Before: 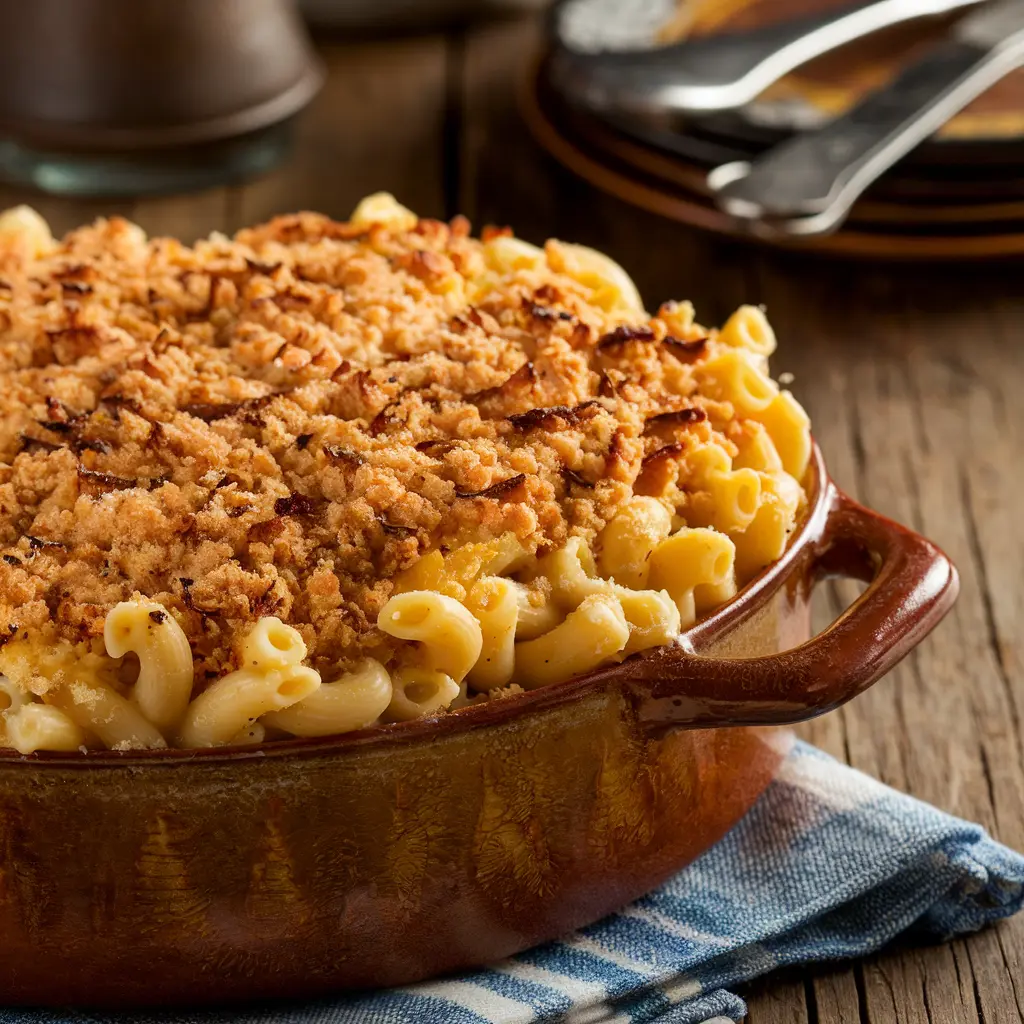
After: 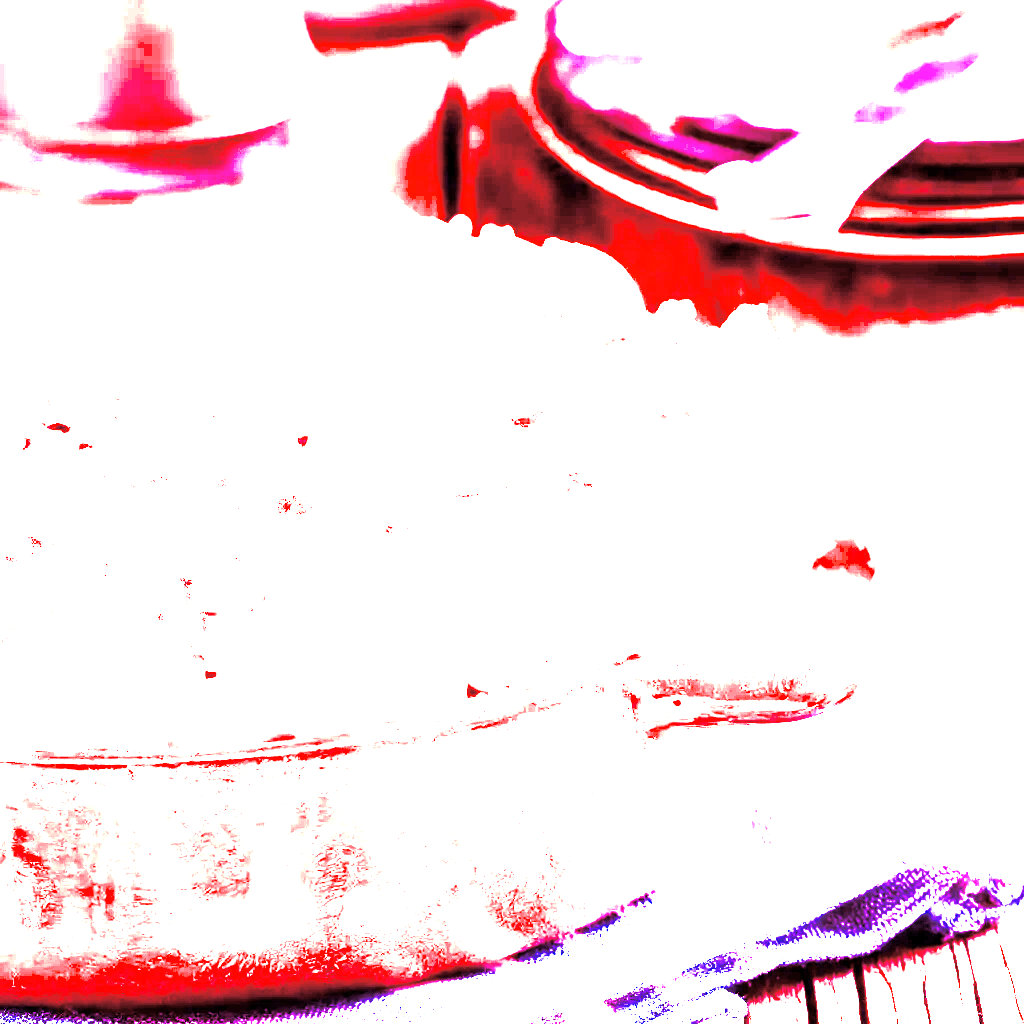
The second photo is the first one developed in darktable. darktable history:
white balance: red 8, blue 8
split-toning: highlights › hue 298.8°, highlights › saturation 0.73, compress 41.76%
